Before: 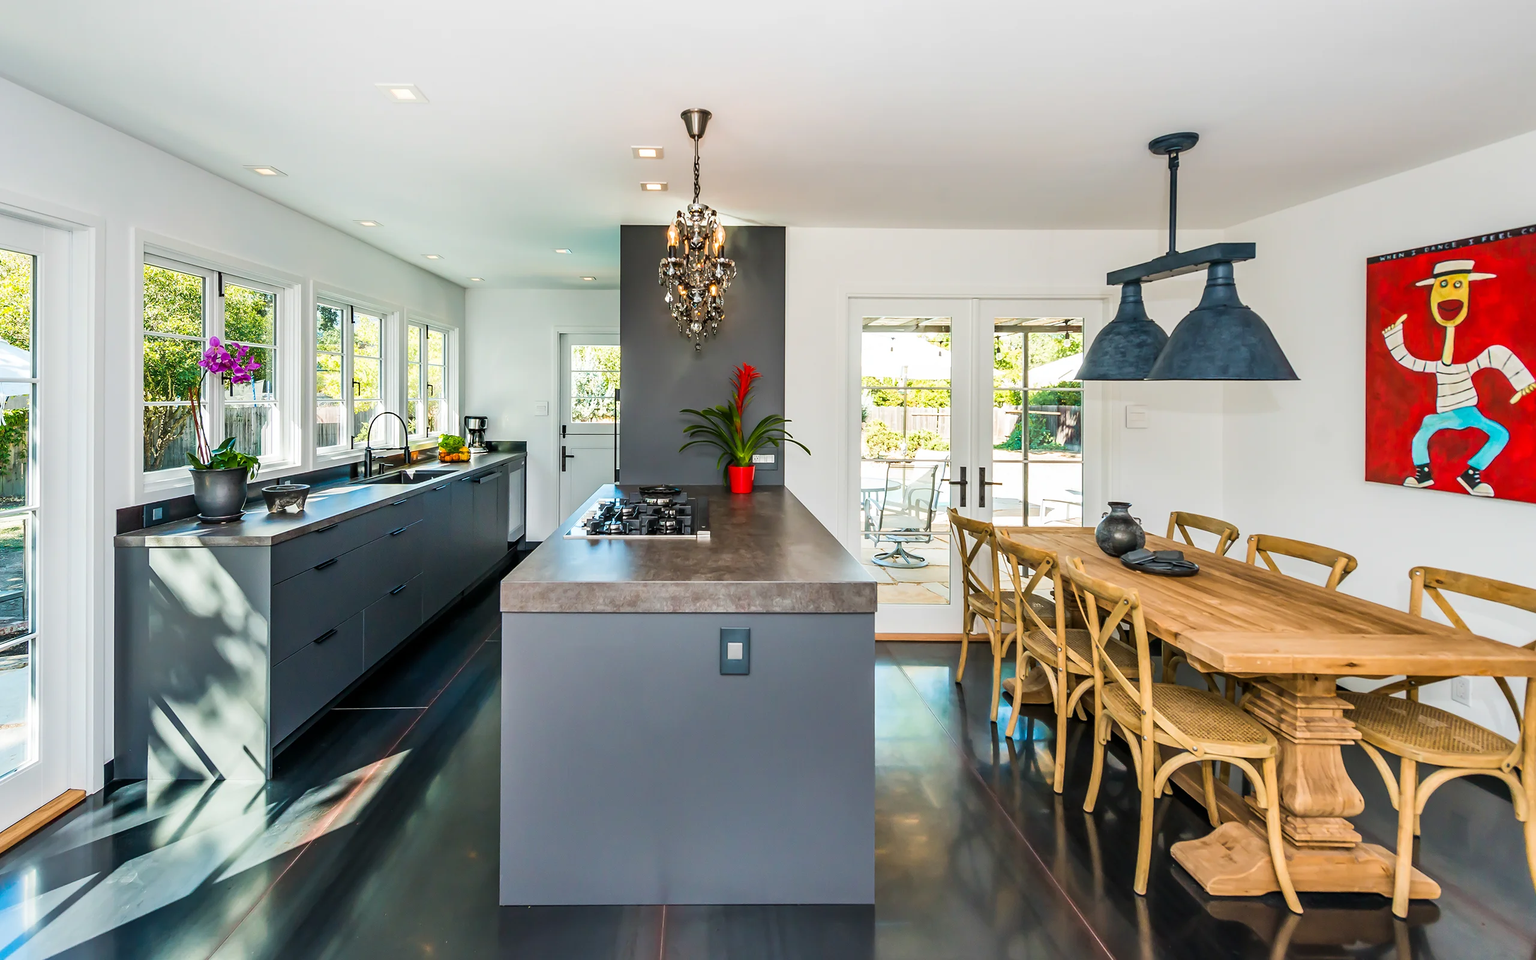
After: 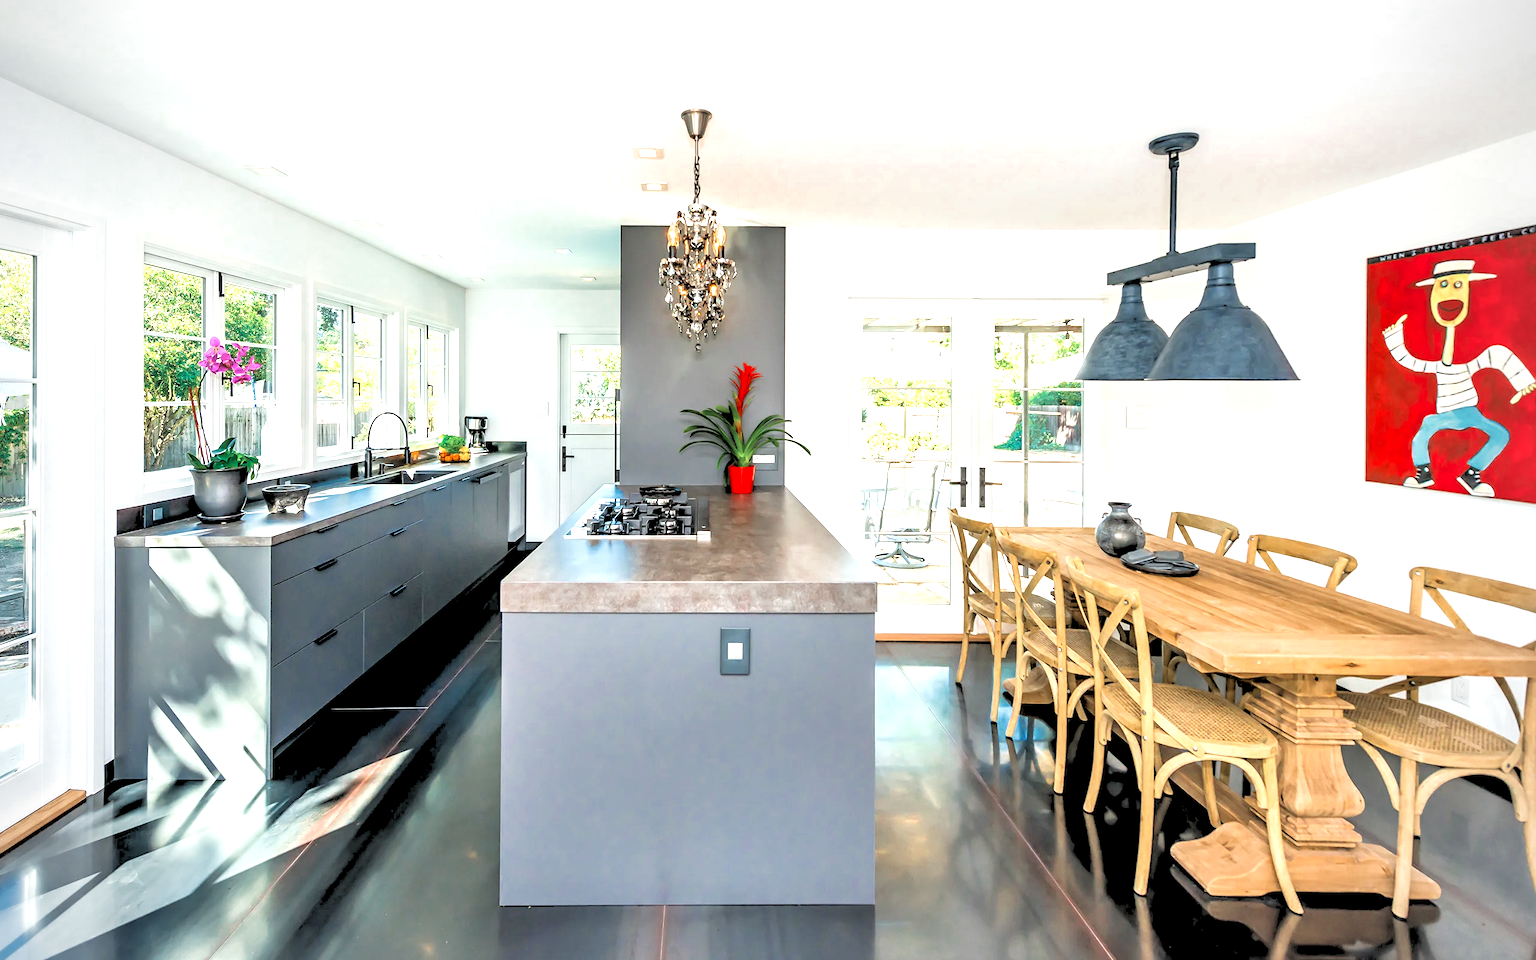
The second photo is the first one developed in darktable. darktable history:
rgb levels: levels [[0.027, 0.429, 0.996], [0, 0.5, 1], [0, 0.5, 1]]
color zones: curves: ch0 [(0, 0.5) (0.125, 0.4) (0.25, 0.5) (0.375, 0.4) (0.5, 0.4) (0.625, 0.35) (0.75, 0.35) (0.875, 0.5)]; ch1 [(0, 0.35) (0.125, 0.45) (0.25, 0.35) (0.375, 0.35) (0.5, 0.35) (0.625, 0.35) (0.75, 0.45) (0.875, 0.35)]; ch2 [(0, 0.6) (0.125, 0.5) (0.25, 0.5) (0.375, 0.6) (0.5, 0.6) (0.625, 0.5) (0.75, 0.5) (0.875, 0.5)]
vignetting: fall-off radius 60.65%
exposure: black level correction 0, exposure 1 EV, compensate exposure bias true, compensate highlight preservation false
